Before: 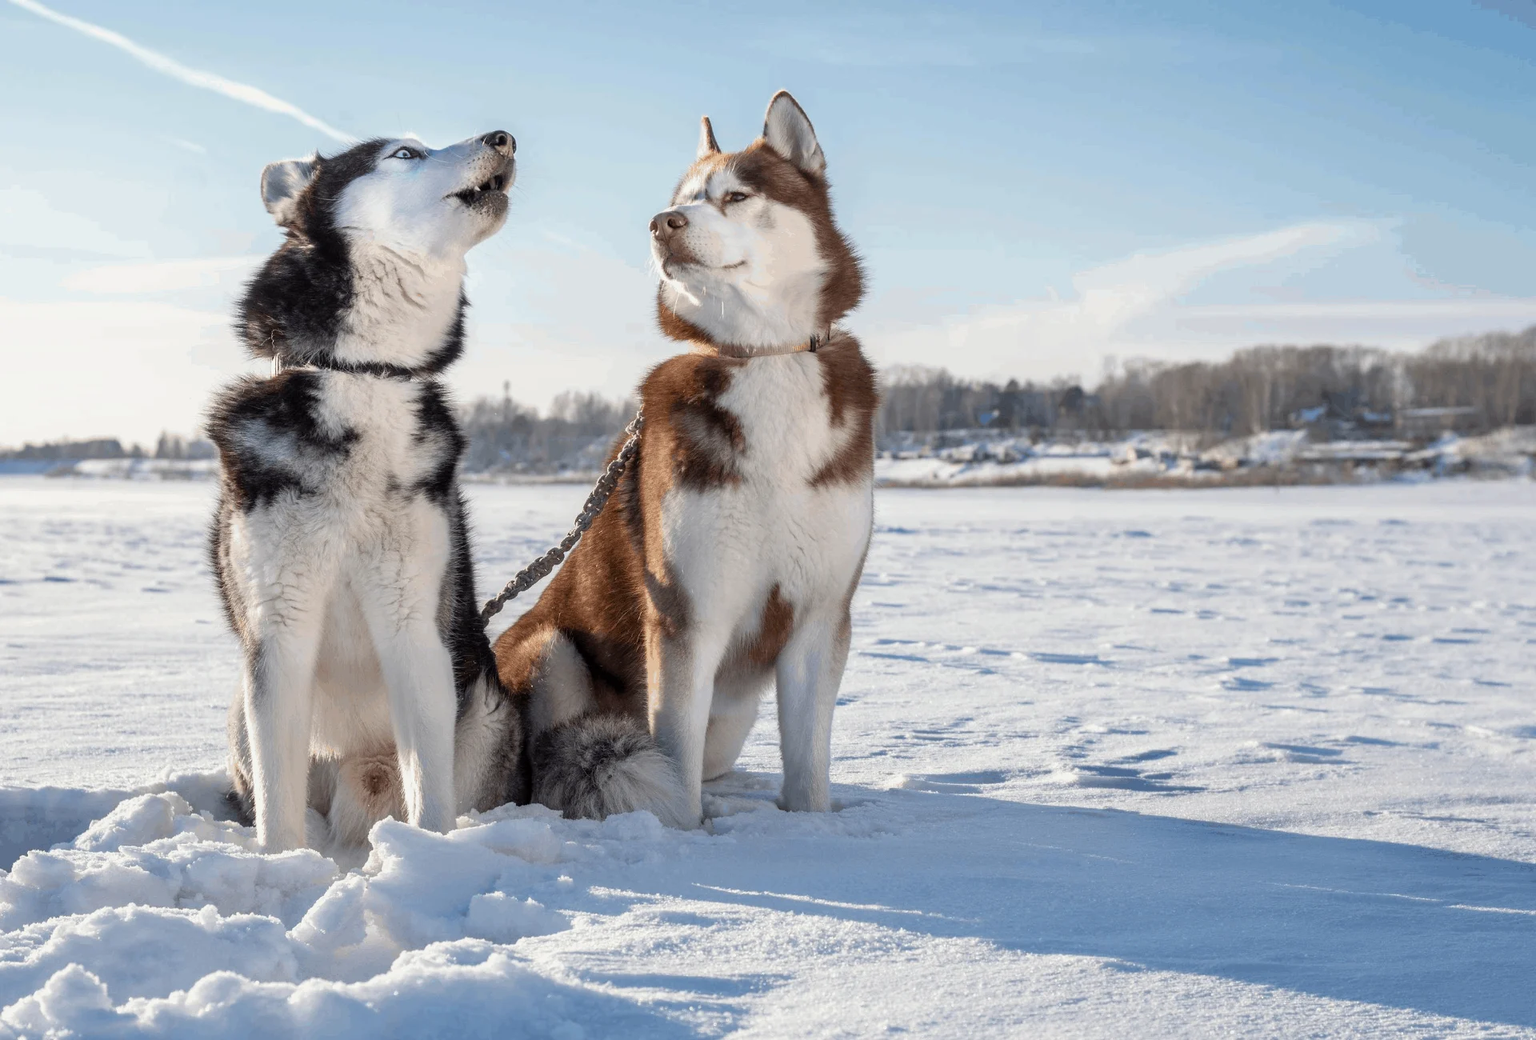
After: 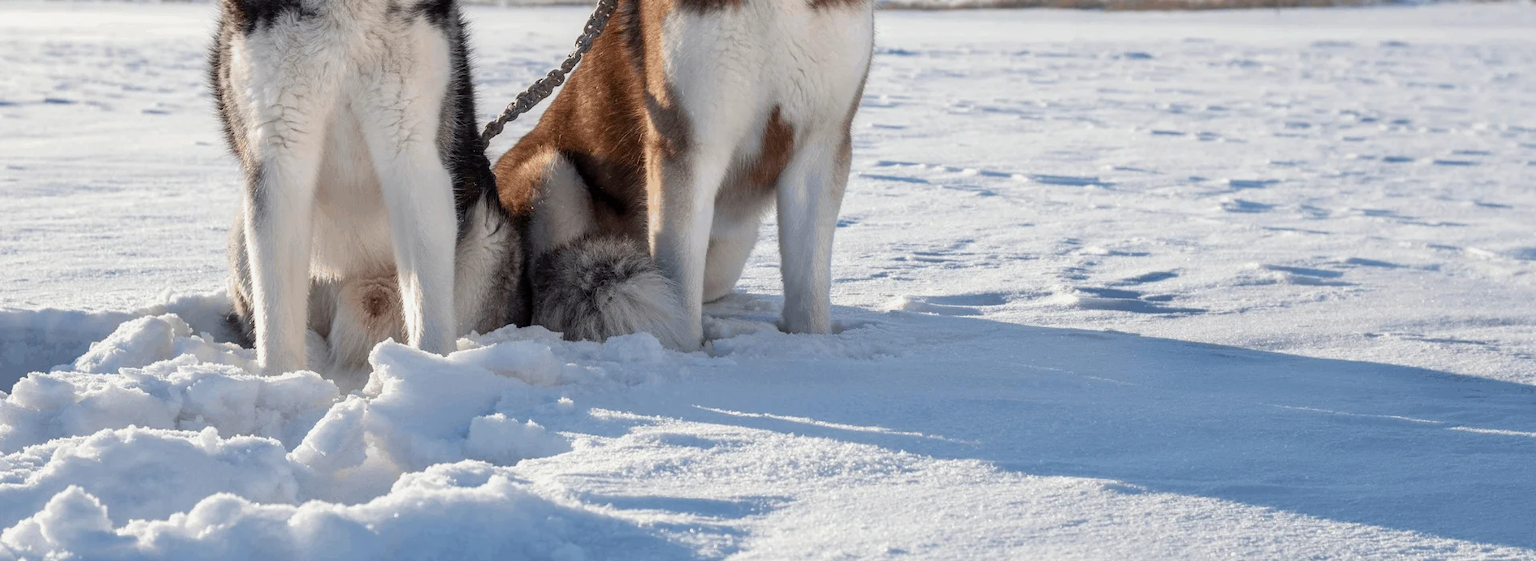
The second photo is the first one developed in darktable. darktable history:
crop and rotate: top 46.062%, right 0.026%
